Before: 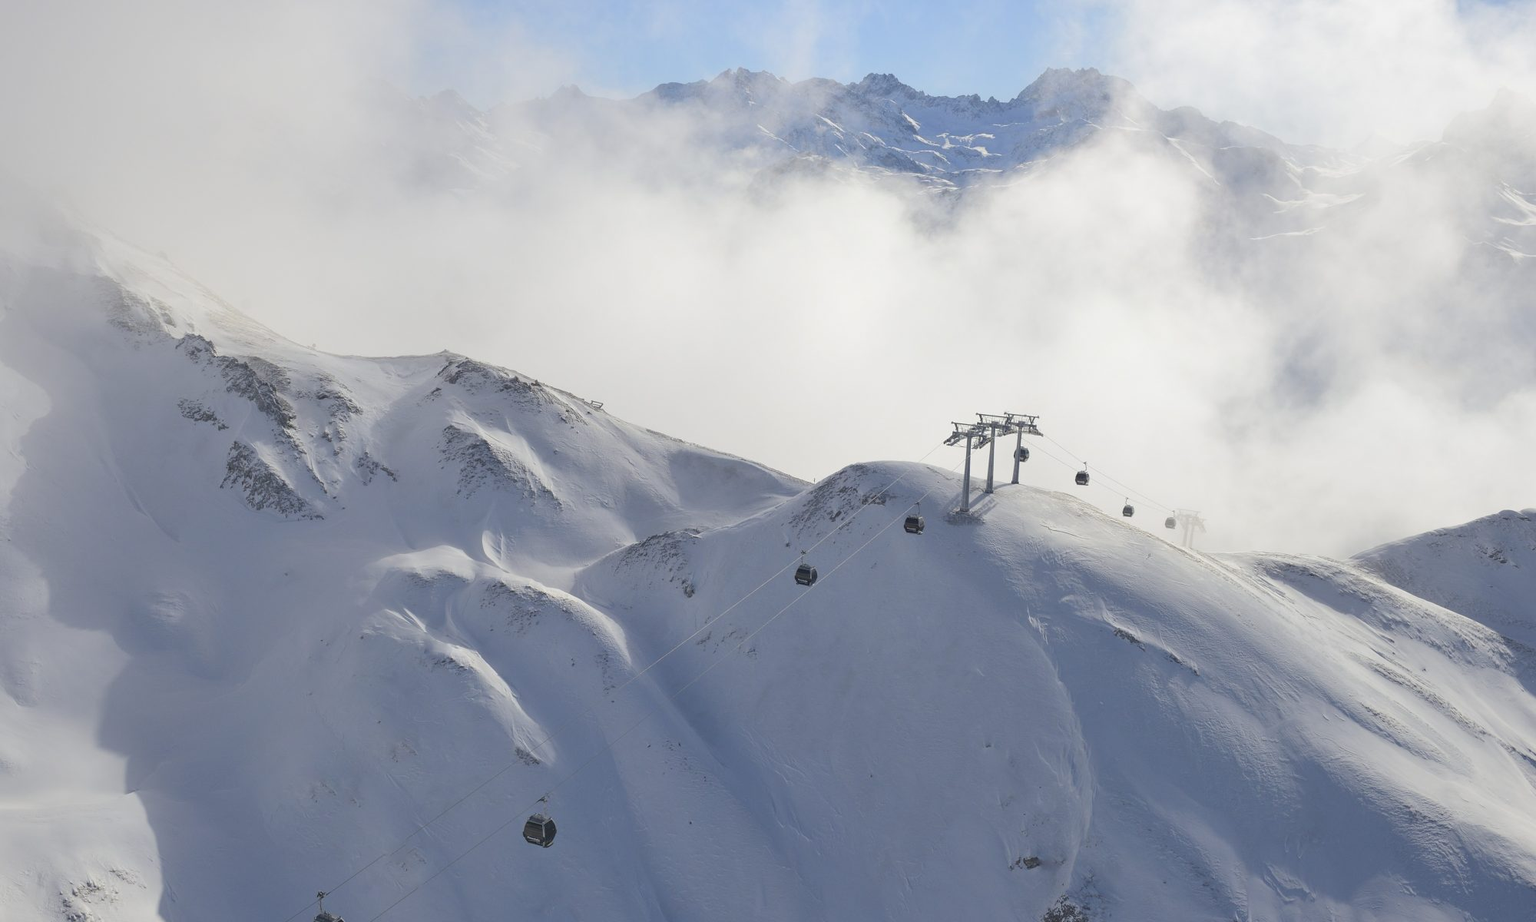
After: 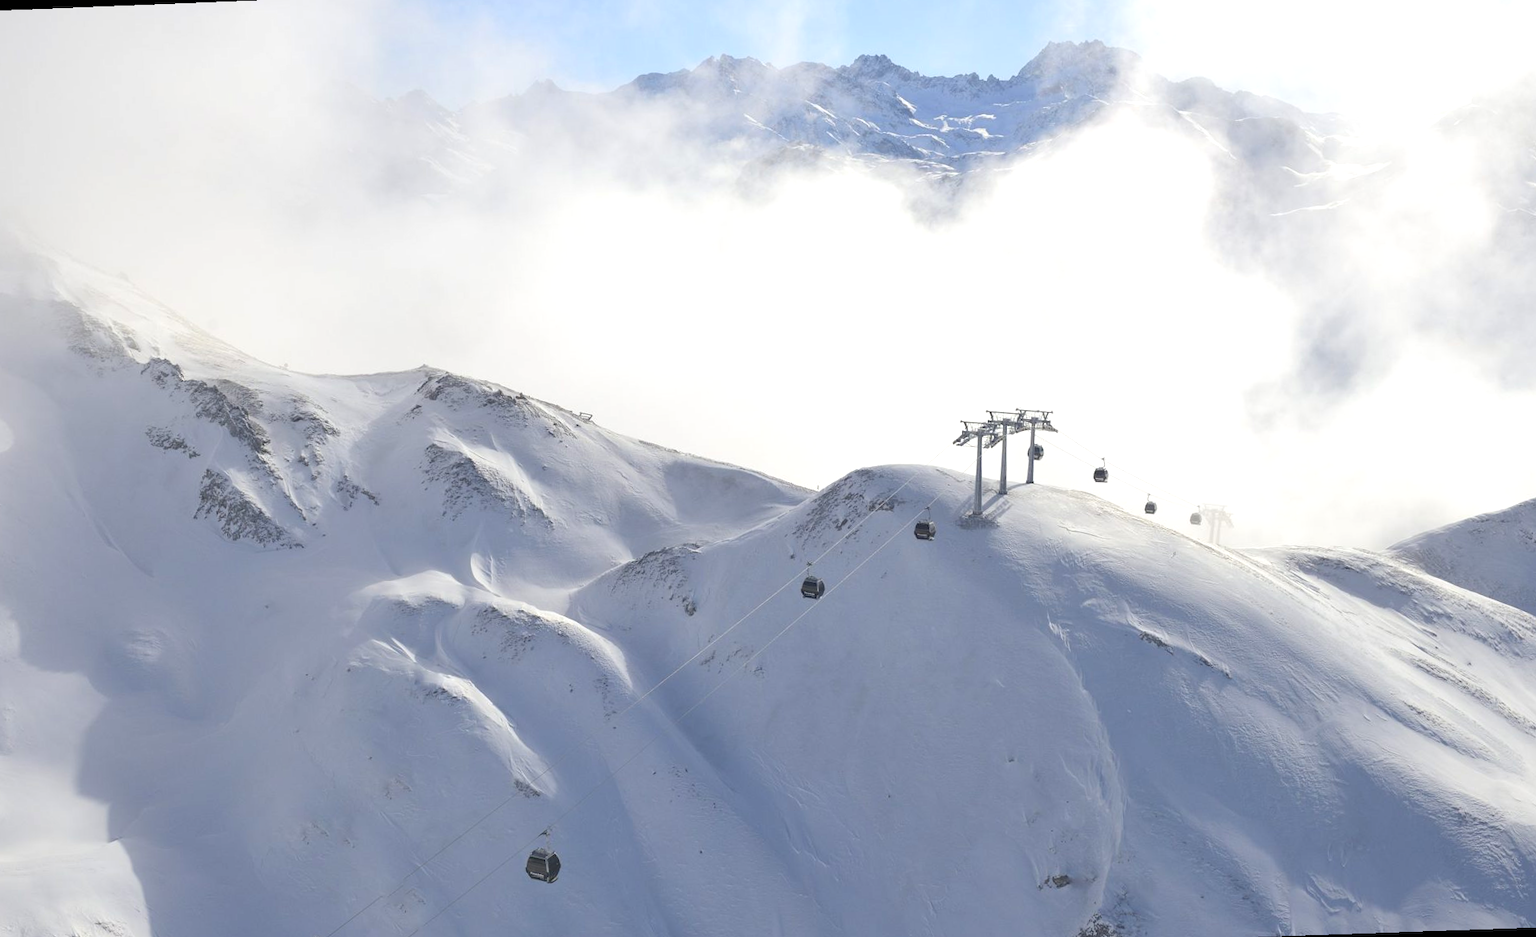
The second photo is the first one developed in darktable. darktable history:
exposure: black level correction 0, exposure 0.5 EV, compensate highlight preservation false
rotate and perspective: rotation -2.12°, lens shift (vertical) 0.009, lens shift (horizontal) -0.008, automatic cropping original format, crop left 0.036, crop right 0.964, crop top 0.05, crop bottom 0.959
